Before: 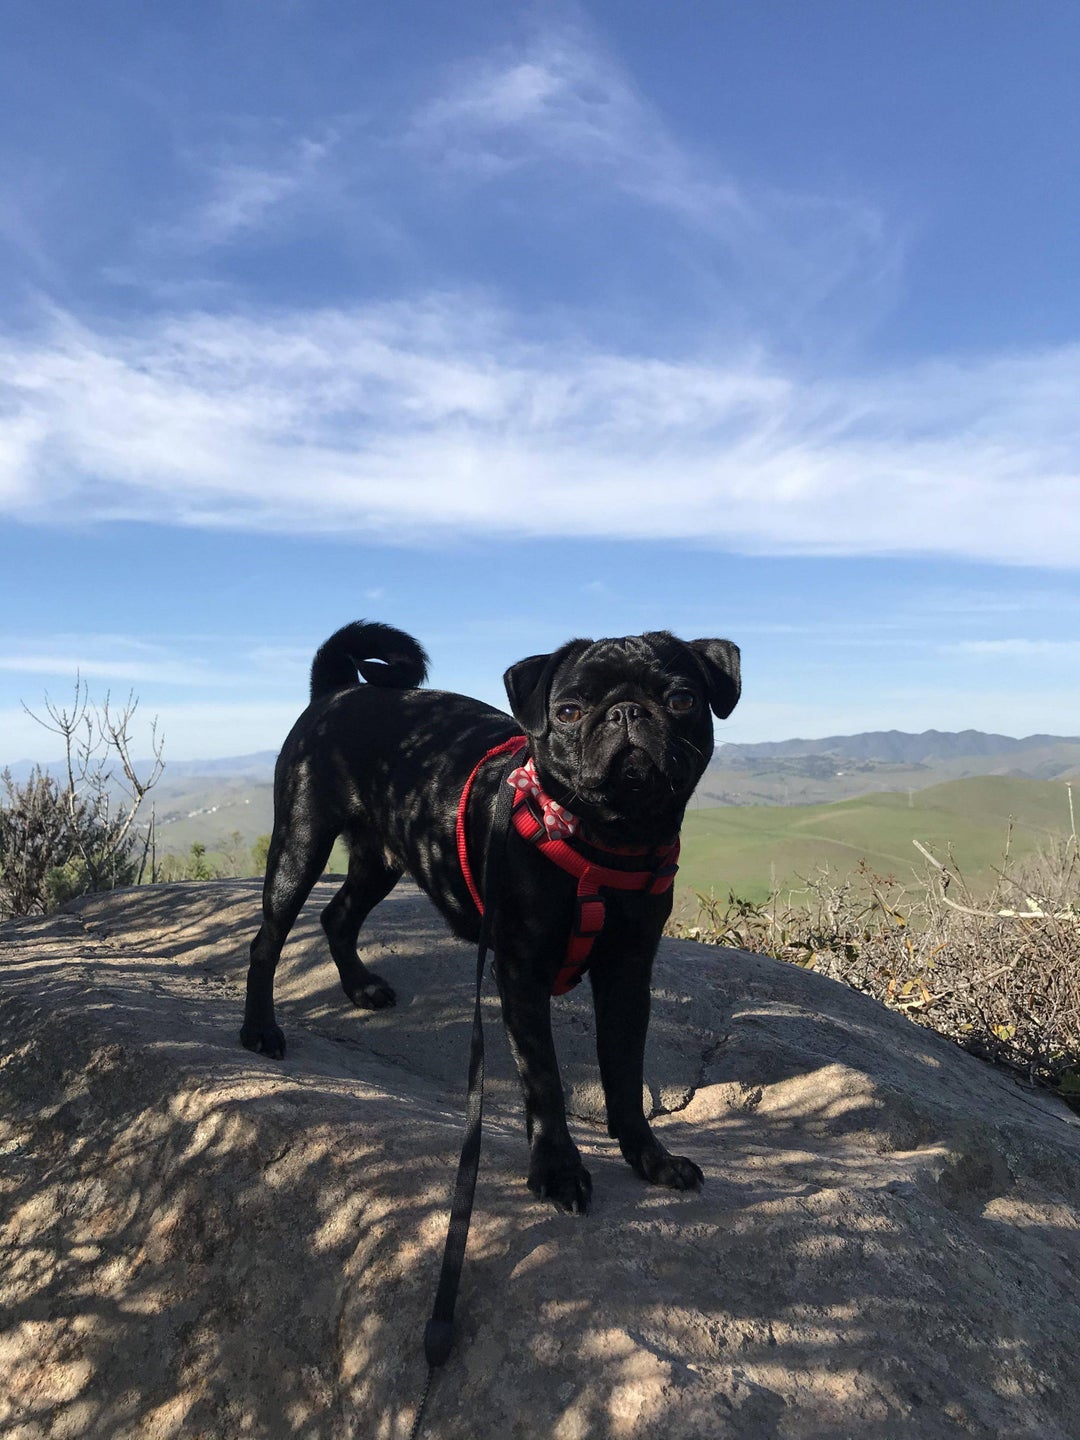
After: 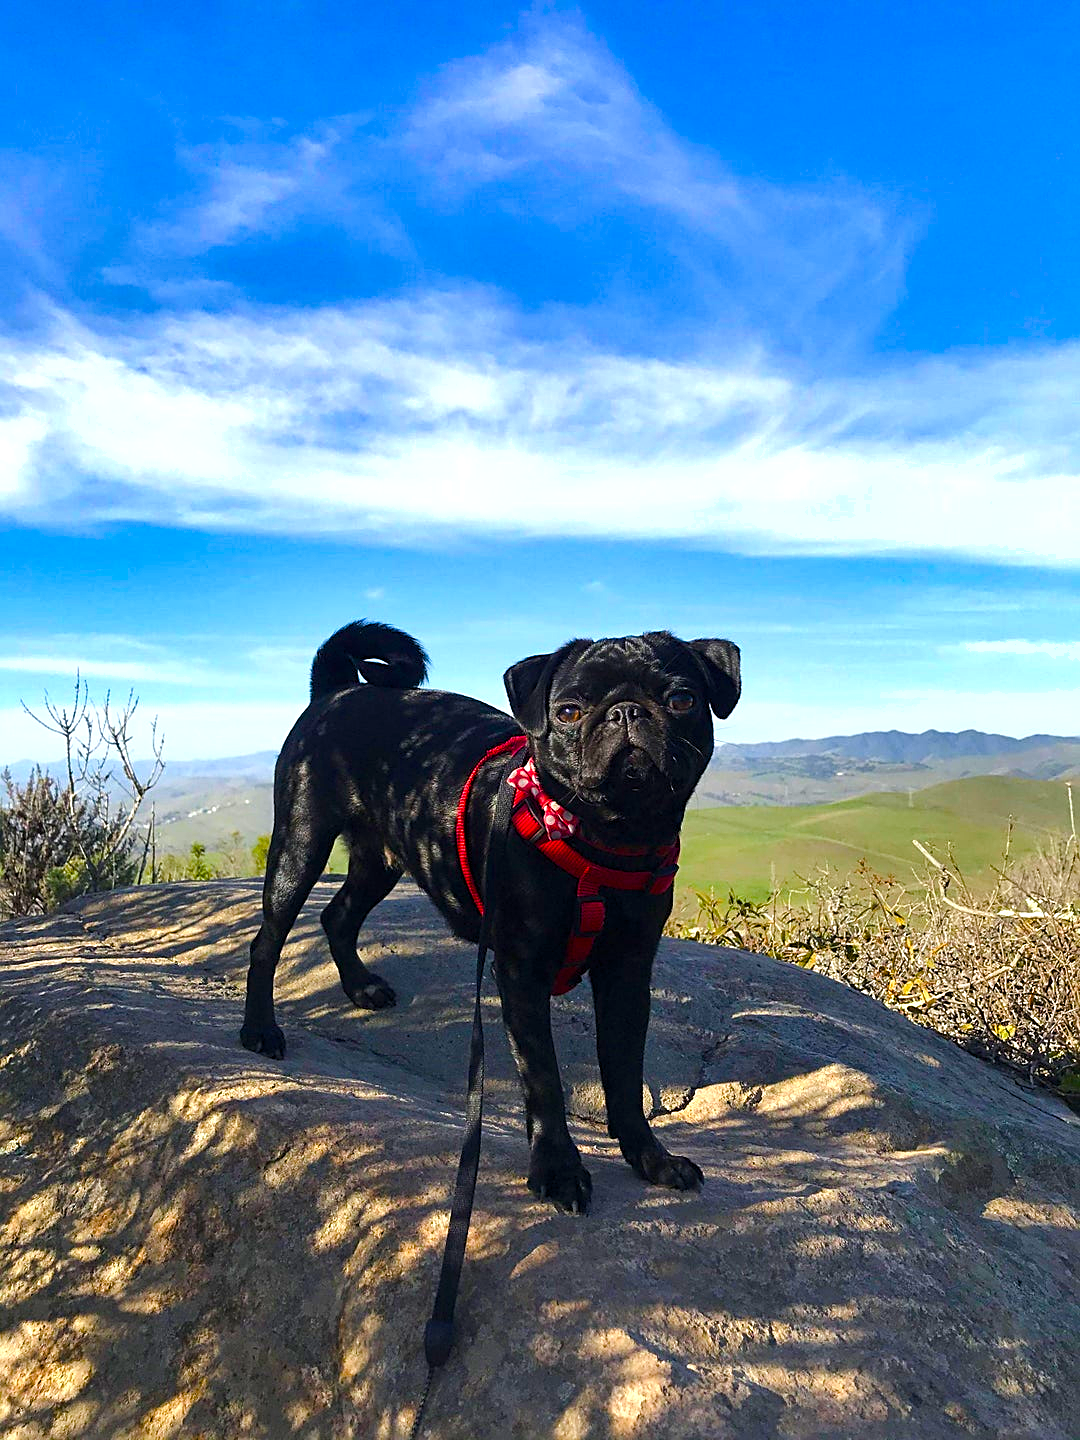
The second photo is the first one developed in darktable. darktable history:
color balance rgb: linear chroma grading › shadows 10%, linear chroma grading › highlights 10%, linear chroma grading › global chroma 15%, linear chroma grading › mid-tones 15%, perceptual saturation grading › global saturation 40%, perceptual saturation grading › highlights -25%, perceptual saturation grading › mid-tones 35%, perceptual saturation grading › shadows 35%, perceptual brilliance grading › global brilliance 11.29%, global vibrance 11.29%
sharpen: on, module defaults
shadows and highlights: shadows 12, white point adjustment 1.2, soften with gaussian
